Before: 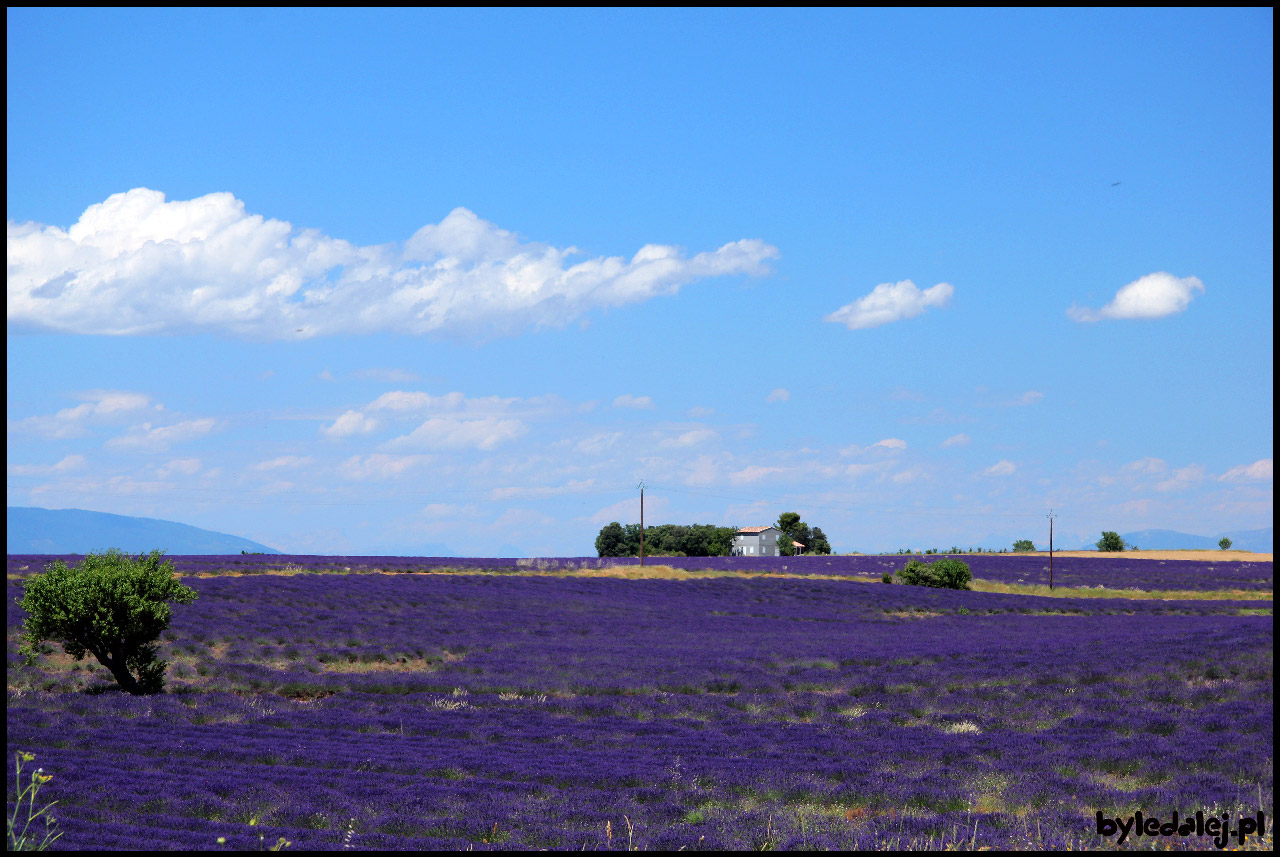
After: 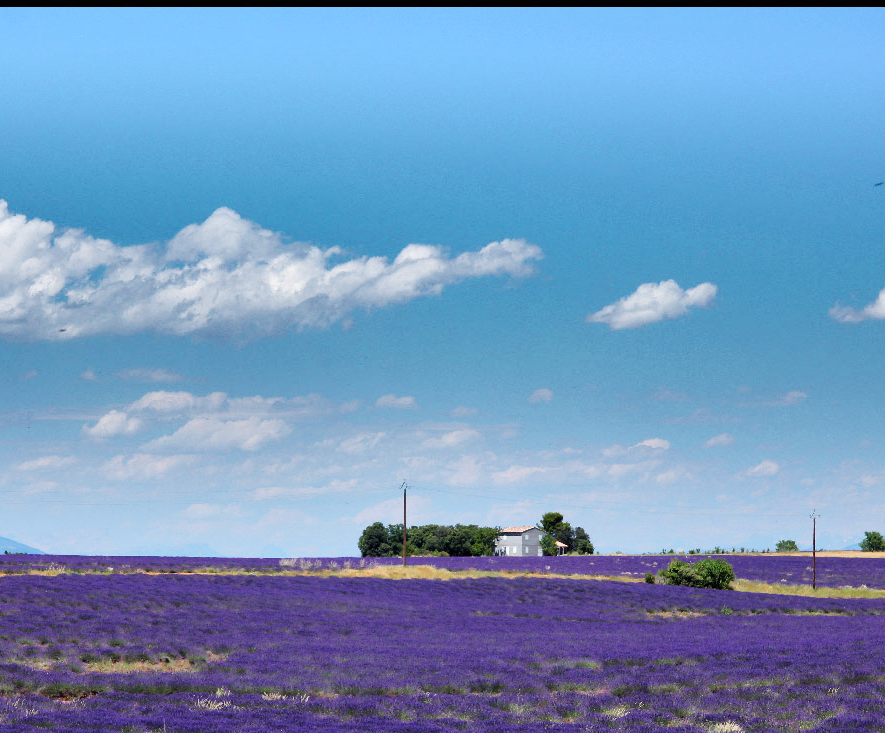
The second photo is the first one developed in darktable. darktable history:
crop: left 18.532%, right 12.258%, bottom 14.446%
shadows and highlights: shadows 20.94, highlights -81.44, soften with gaussian
base curve: curves: ch0 [(0, 0) (0.204, 0.334) (0.55, 0.733) (1, 1)], preserve colors none
